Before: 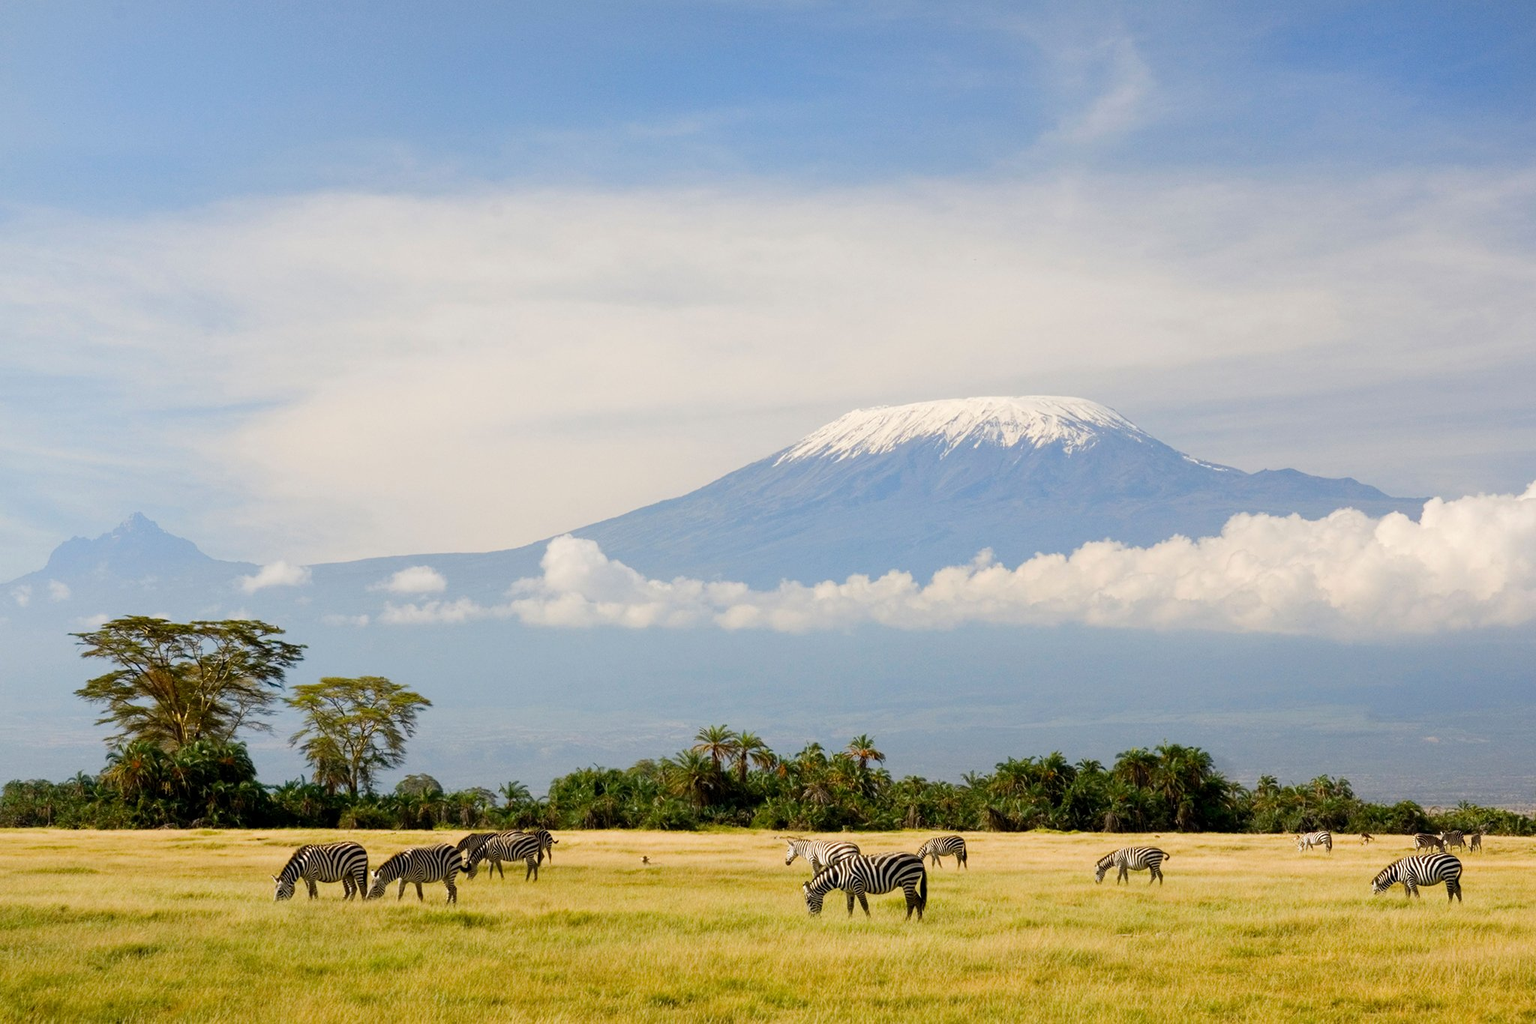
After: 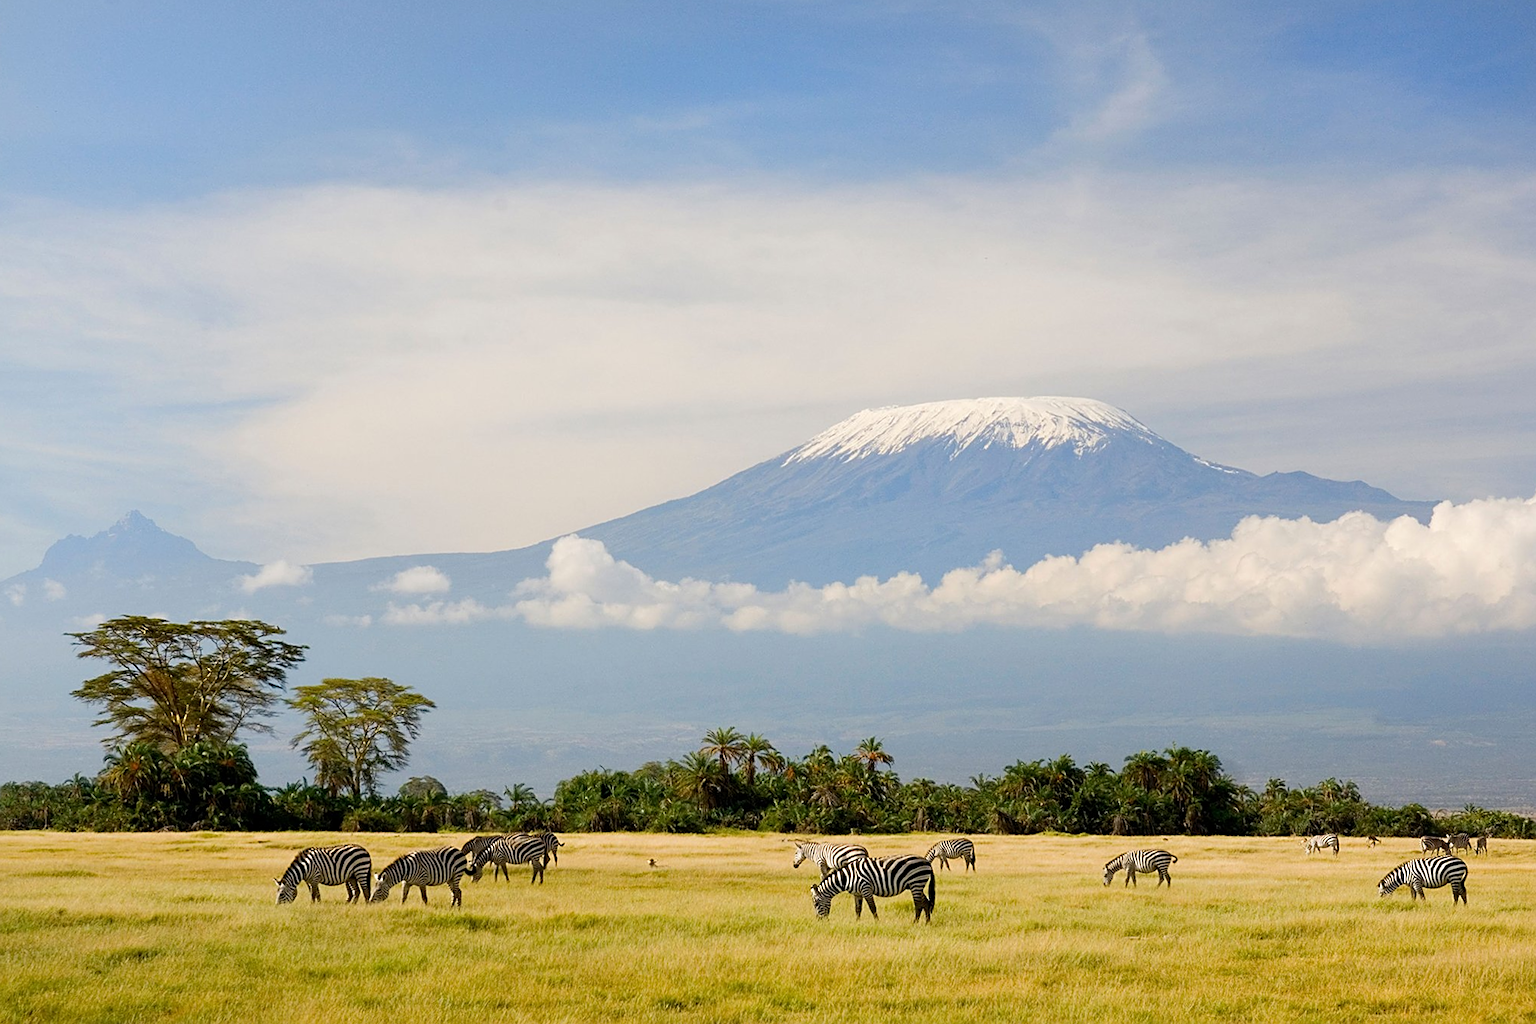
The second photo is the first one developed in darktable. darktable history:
rotate and perspective: rotation 0.174°, lens shift (vertical) 0.013, lens shift (horizontal) 0.019, shear 0.001, automatic cropping original format, crop left 0.007, crop right 0.991, crop top 0.016, crop bottom 0.997
sharpen: on, module defaults
